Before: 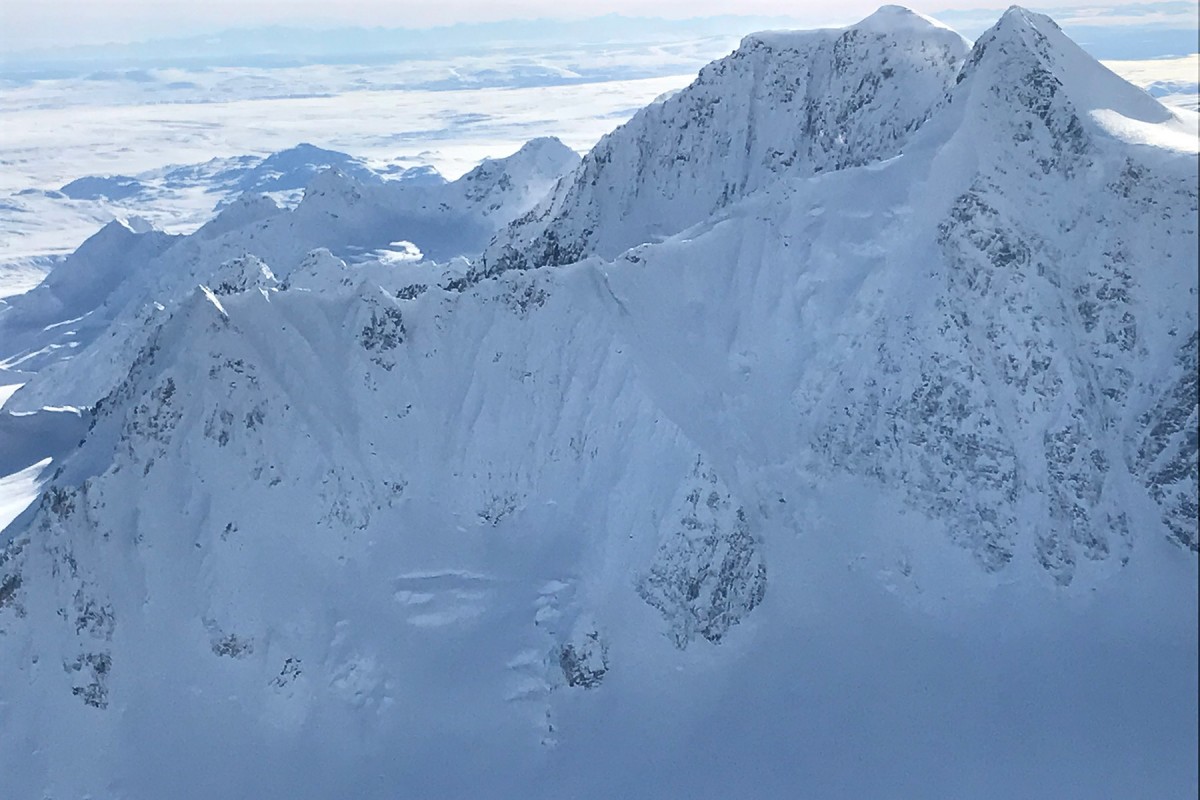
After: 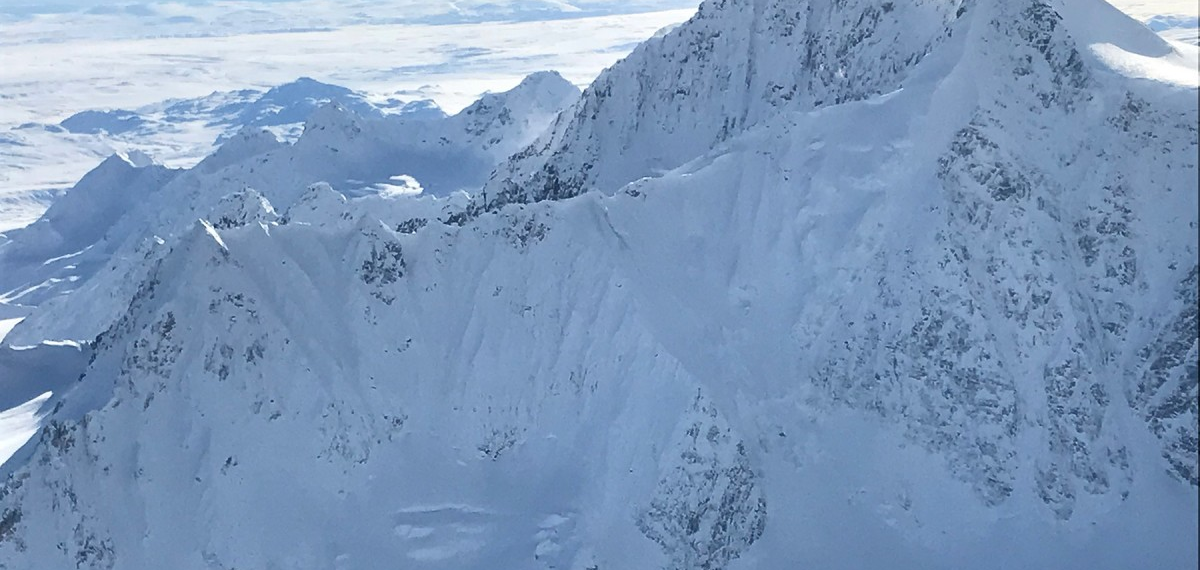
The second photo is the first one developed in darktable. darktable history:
crop and rotate: top 8.268%, bottom 20.48%
